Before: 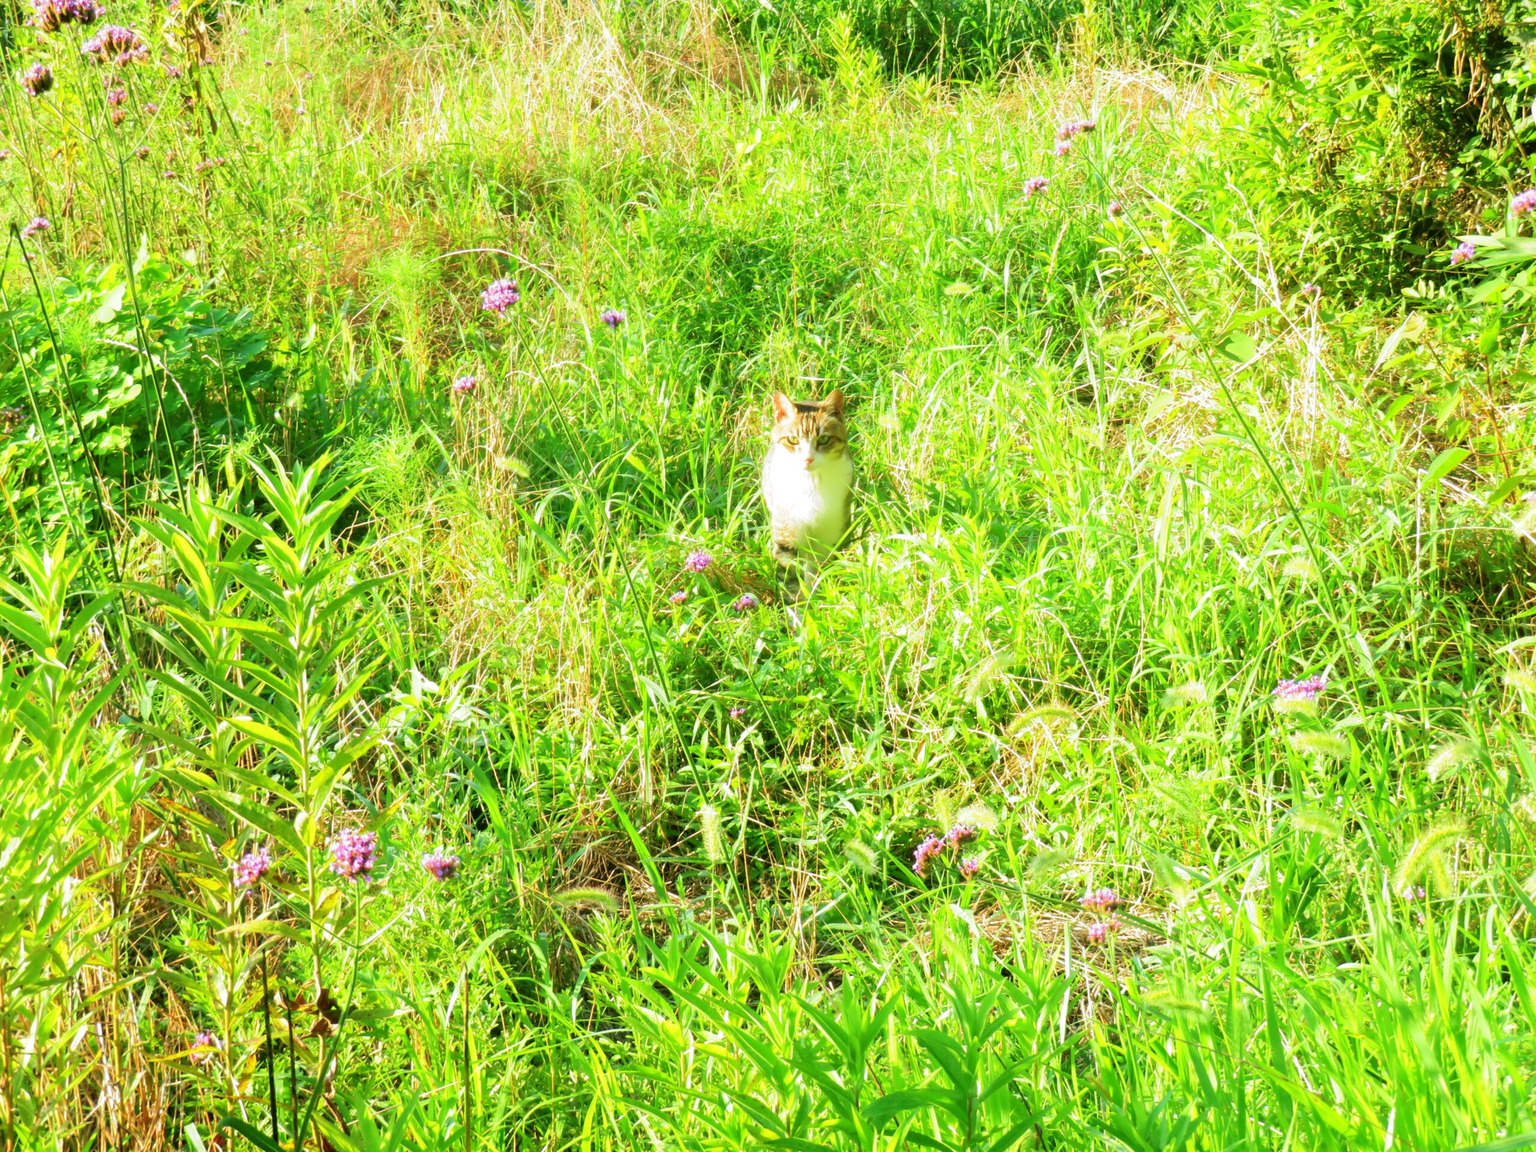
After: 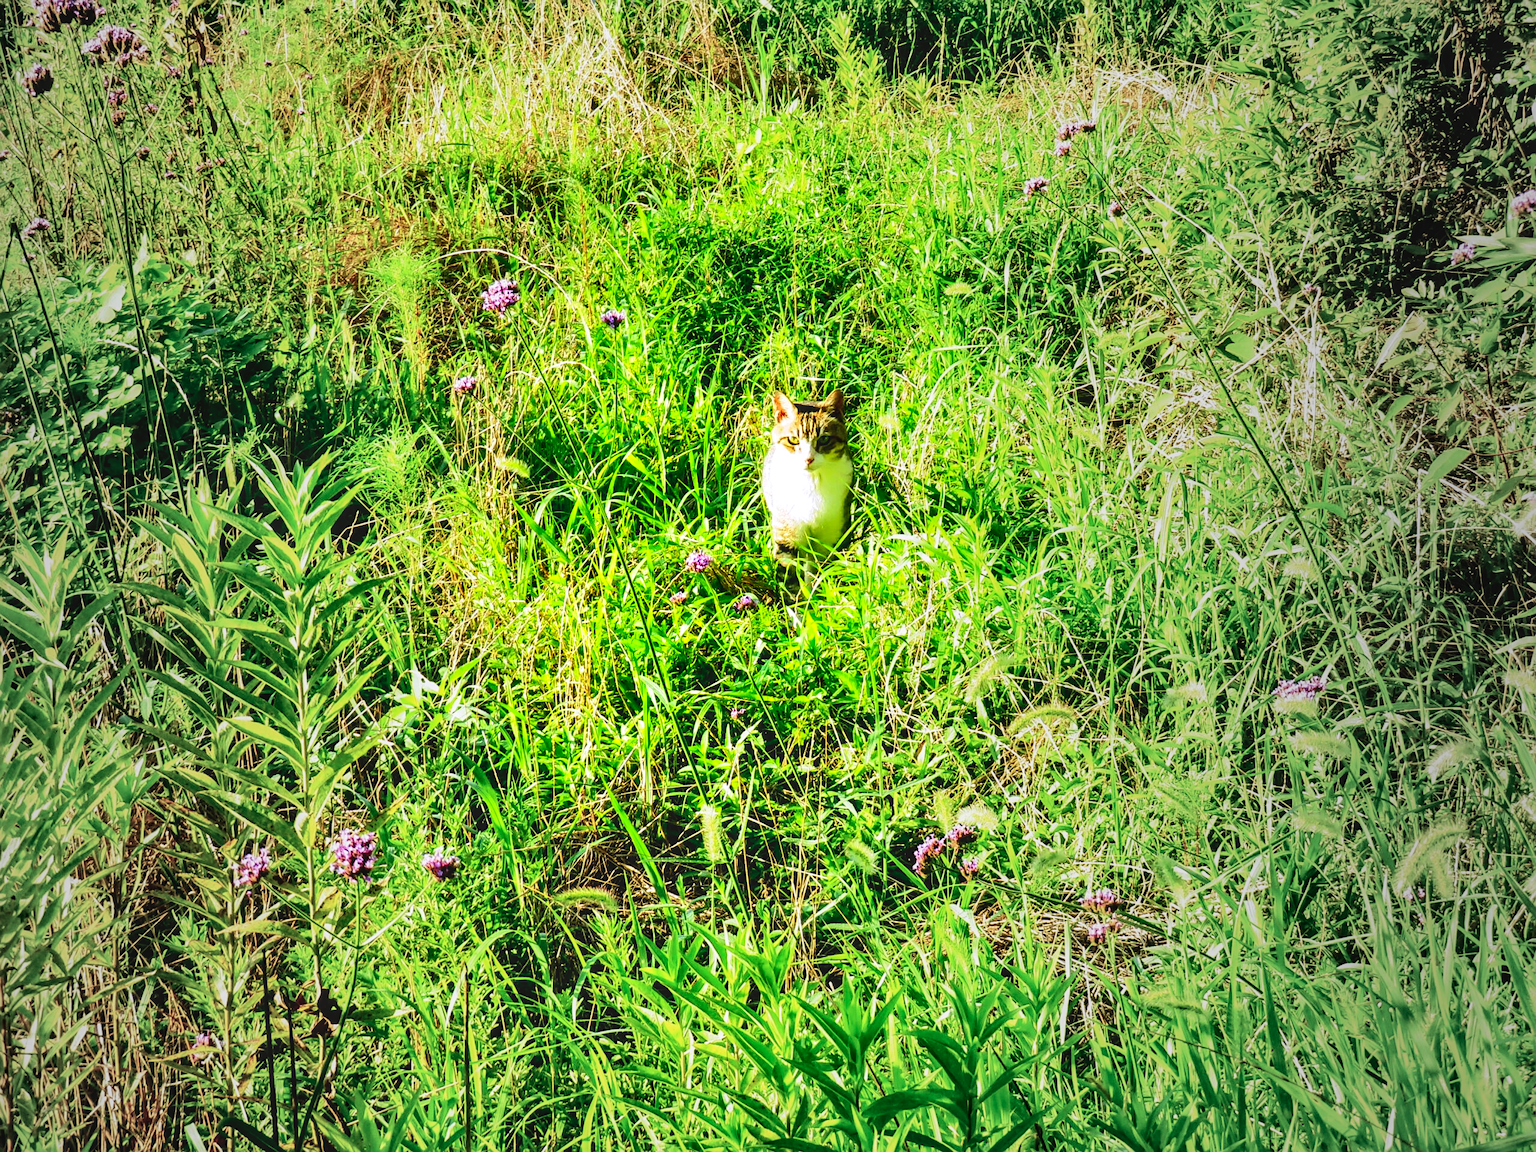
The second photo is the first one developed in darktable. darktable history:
sharpen: on, module defaults
contrast brightness saturation: contrast 0.291
shadows and highlights: low approximation 0.01, soften with gaussian
haze removal: compatibility mode true, adaptive false
base curve: curves: ch0 [(0, 0.02) (0.083, 0.036) (1, 1)], preserve colors none
local contrast: detail 130%
vignetting: fall-off start 17.38%, fall-off radius 137.41%, center (-0.122, -0.001), width/height ratio 0.622, shape 0.601, unbound false
